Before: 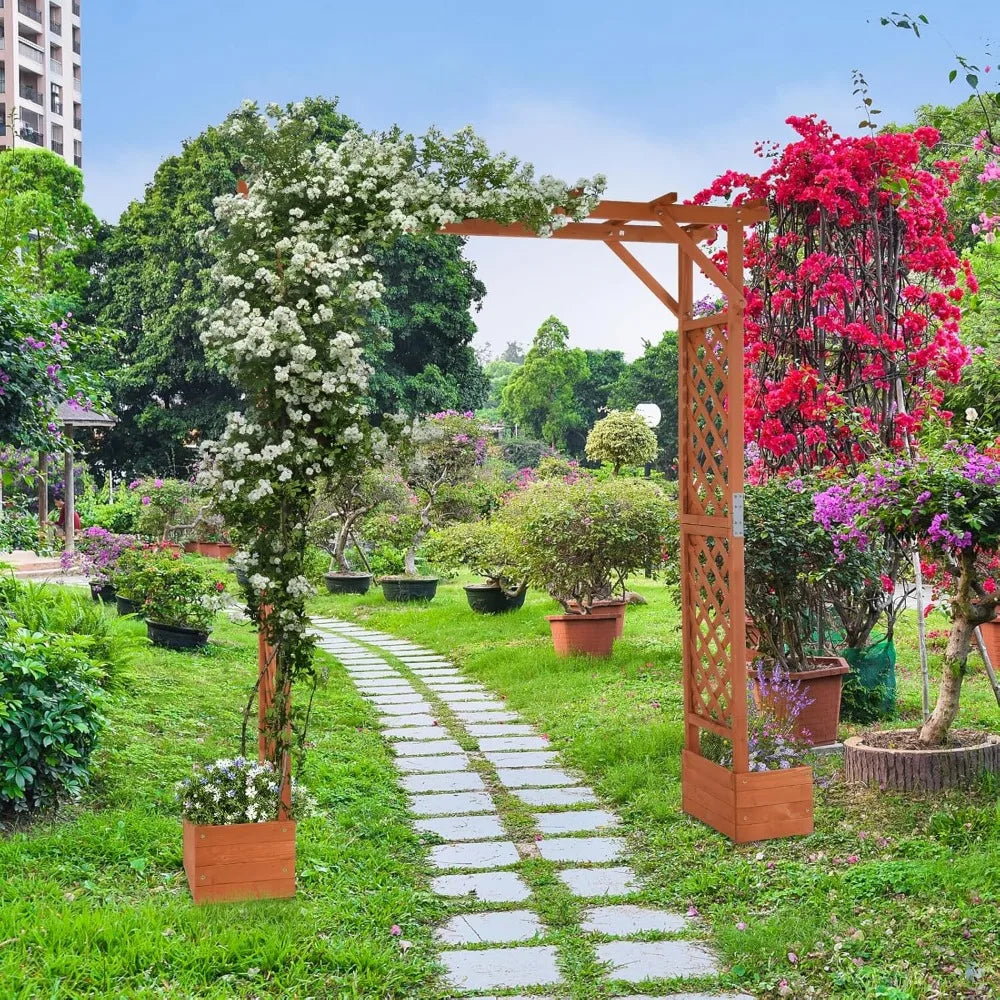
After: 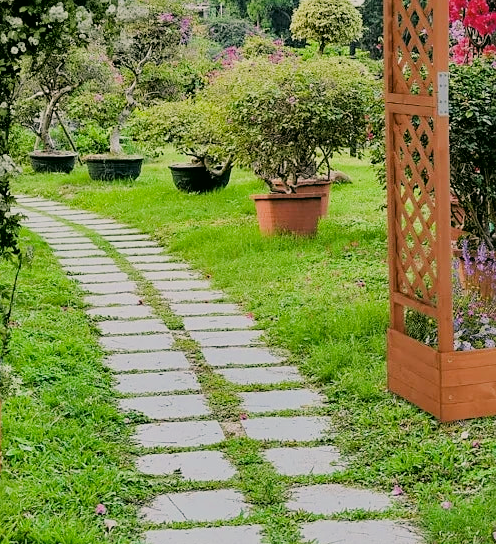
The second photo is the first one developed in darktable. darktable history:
crop: left 29.528%, top 42.101%, right 20.863%, bottom 3.484%
color correction: highlights a* 3.94, highlights b* 4.96, shadows a* -6.92, shadows b* 4.62
sharpen: amount 0.203
filmic rgb: black relative exposure -4.38 EV, white relative exposure 4.56 EV, hardness 2.38, contrast 1.061, iterations of high-quality reconstruction 0
